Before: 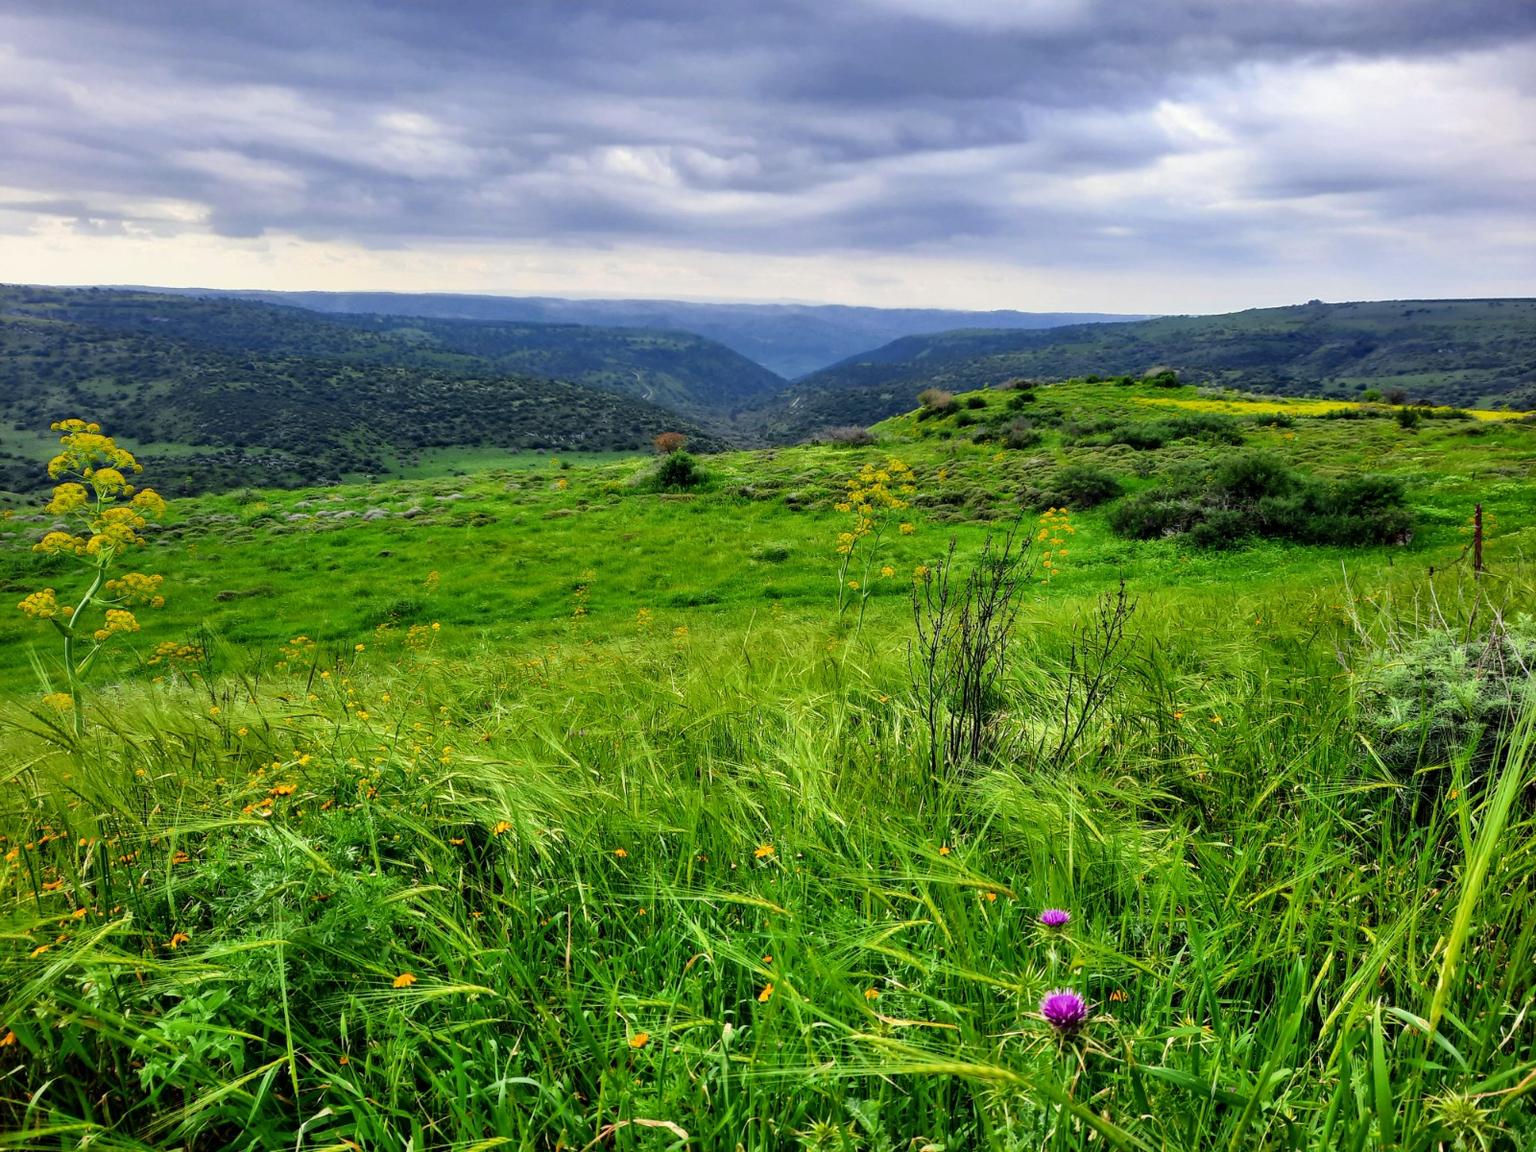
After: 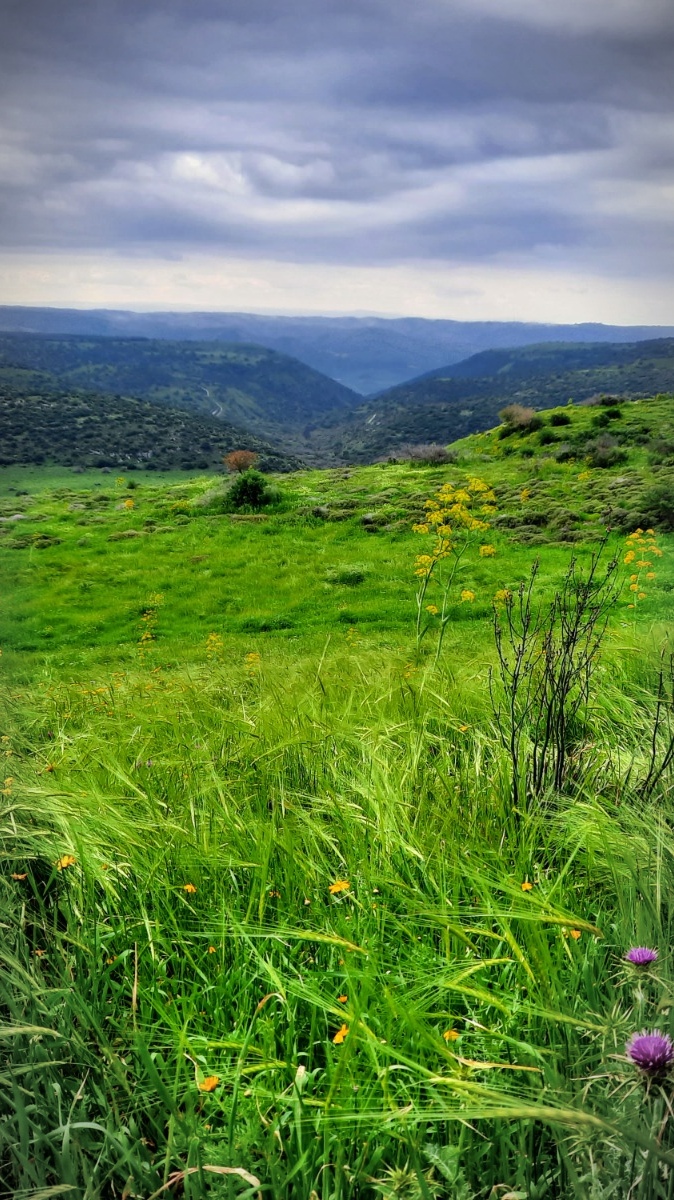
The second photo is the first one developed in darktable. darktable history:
crop: left 28.583%, right 29.231%
vignetting: fall-off start 87%, automatic ratio true
